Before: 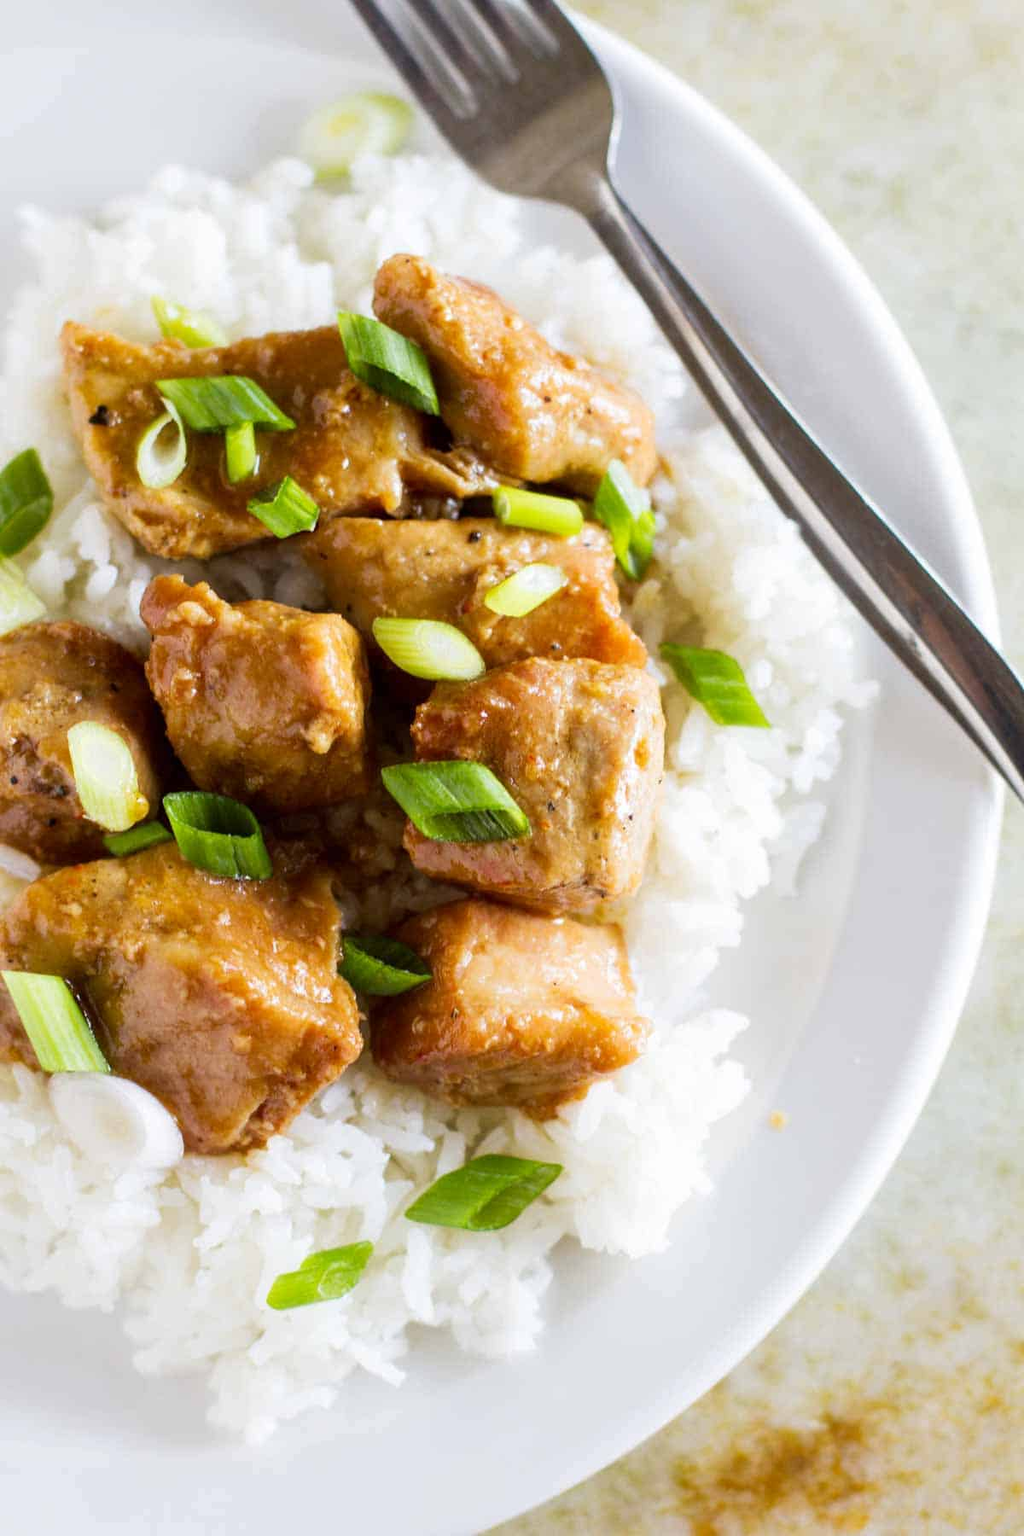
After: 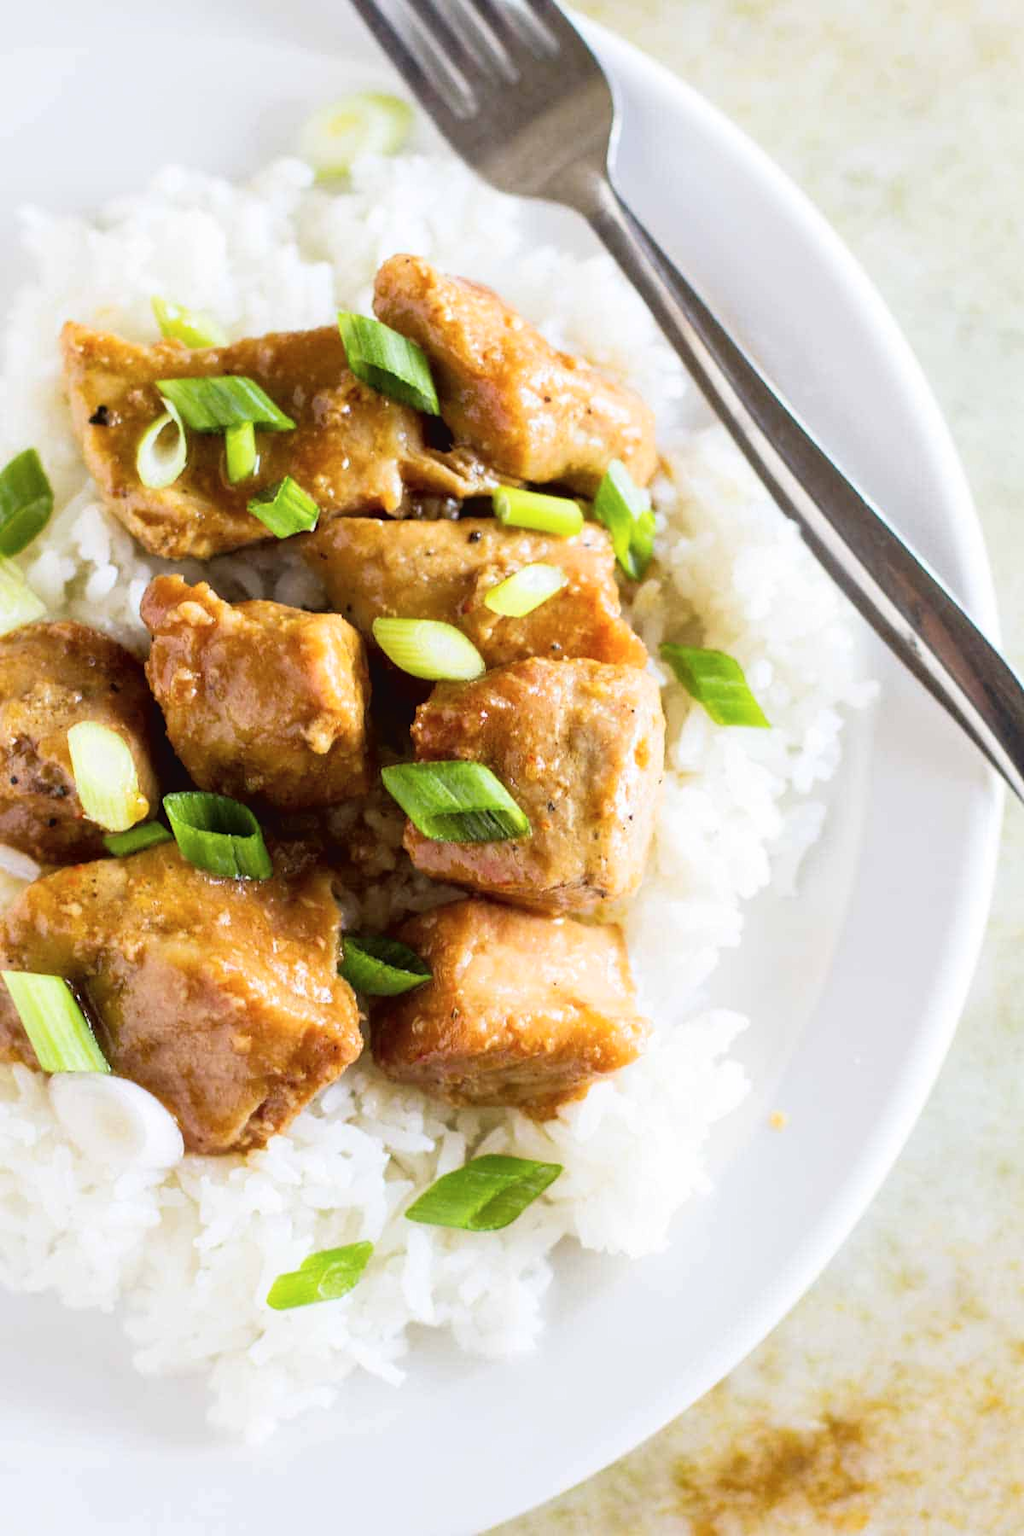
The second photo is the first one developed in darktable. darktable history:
tone curve: curves: ch0 [(0, 0) (0.003, 0.032) (0.011, 0.033) (0.025, 0.036) (0.044, 0.046) (0.069, 0.069) (0.1, 0.108) (0.136, 0.157) (0.177, 0.208) (0.224, 0.256) (0.277, 0.313) (0.335, 0.379) (0.399, 0.444) (0.468, 0.514) (0.543, 0.595) (0.623, 0.687) (0.709, 0.772) (0.801, 0.854) (0.898, 0.933) (1, 1)], color space Lab, independent channels, preserve colors none
